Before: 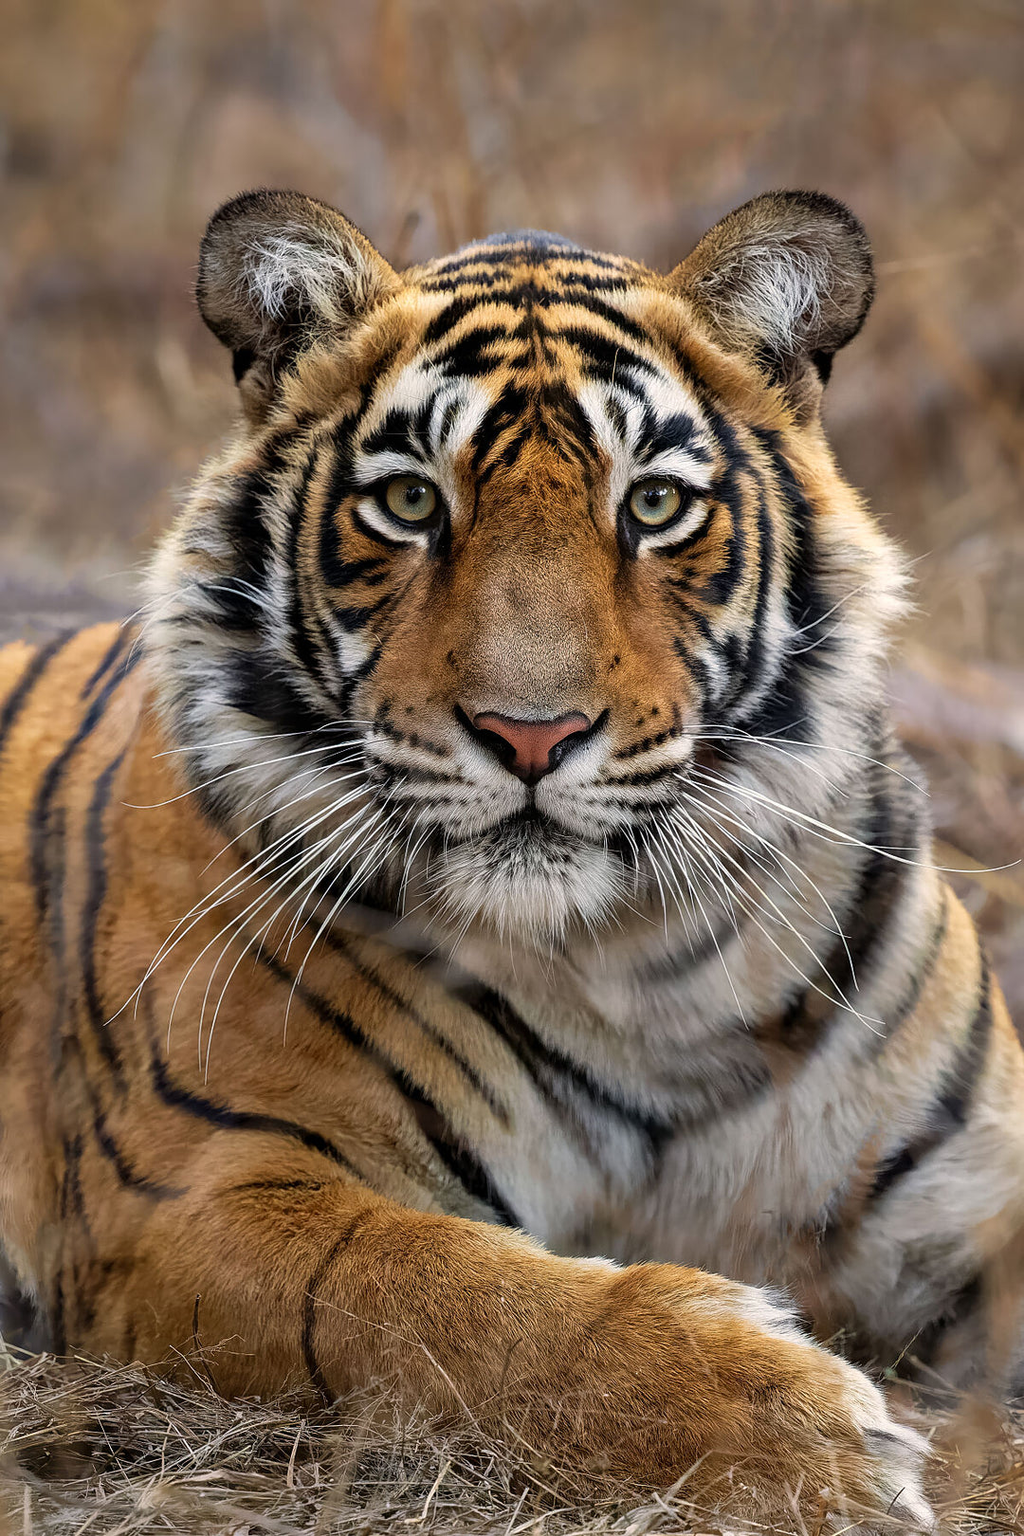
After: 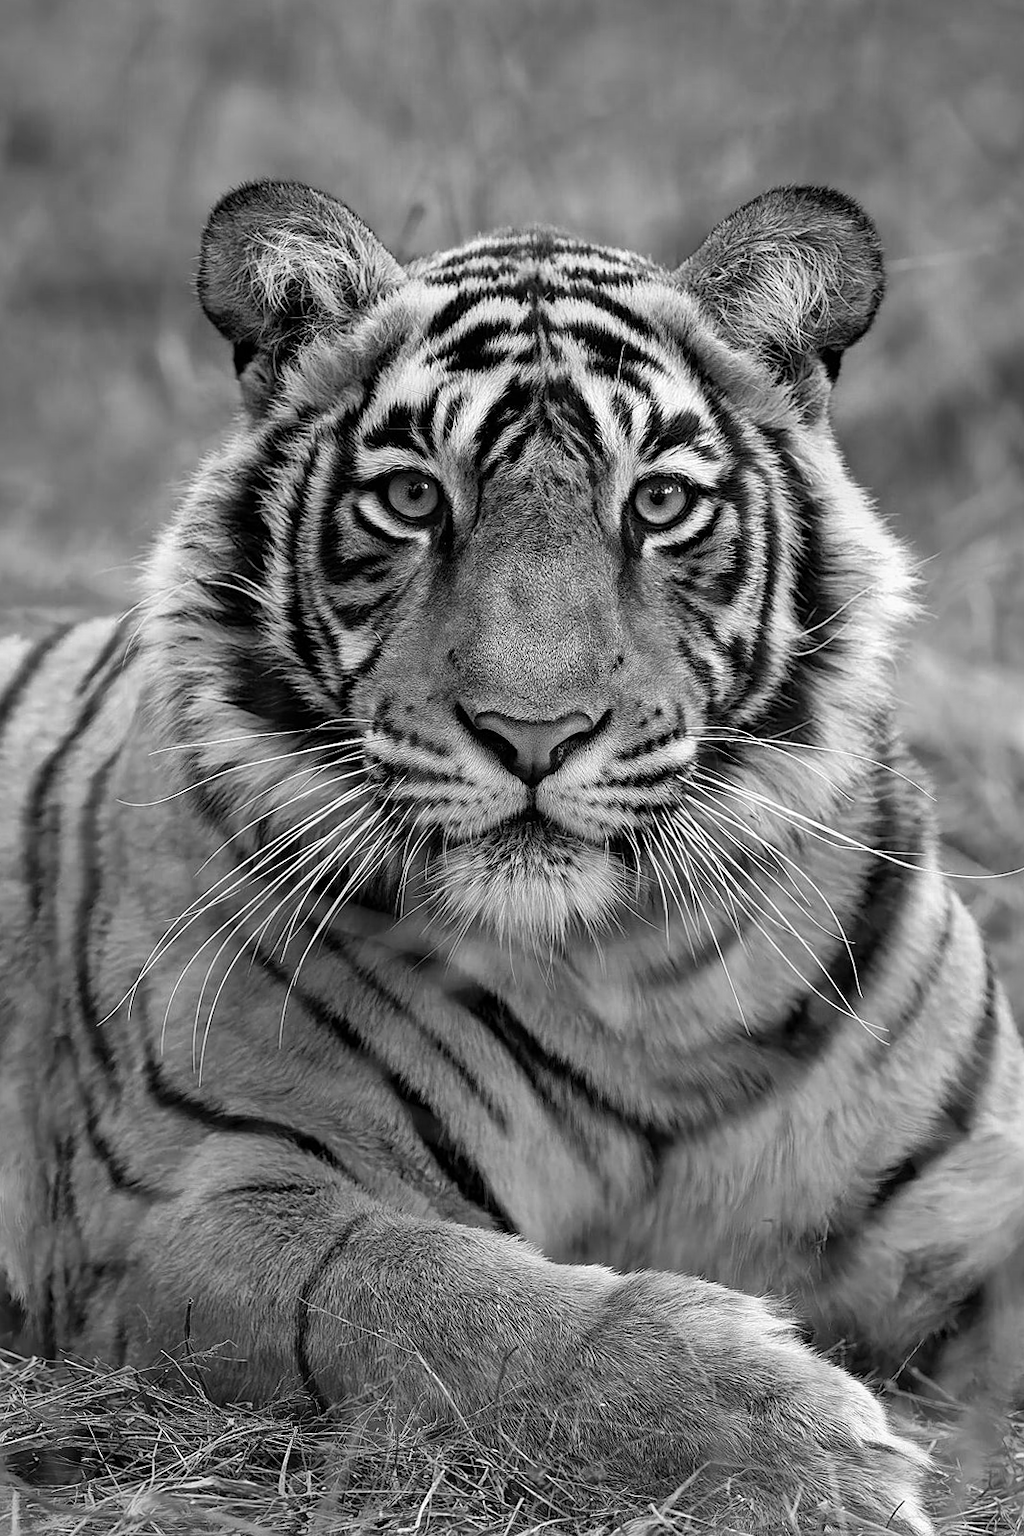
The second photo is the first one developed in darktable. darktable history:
color zones: curves: ch0 [(0.004, 0.588) (0.116, 0.636) (0.259, 0.476) (0.423, 0.464) (0.75, 0.5)]; ch1 [(0, 0) (0.143, 0) (0.286, 0) (0.429, 0) (0.571, 0) (0.714, 0) (0.857, 0)]
sharpen: amount 0.2
crop and rotate: angle -0.5°
